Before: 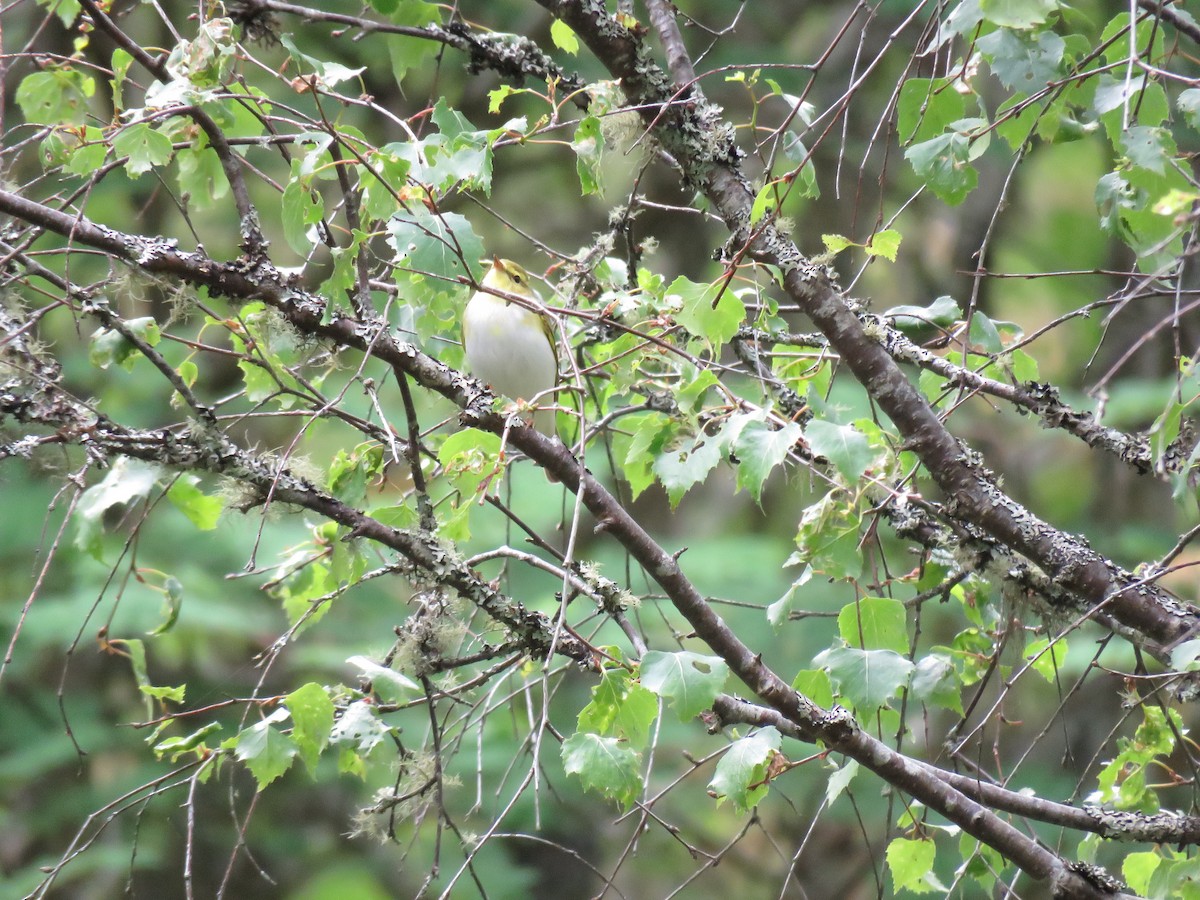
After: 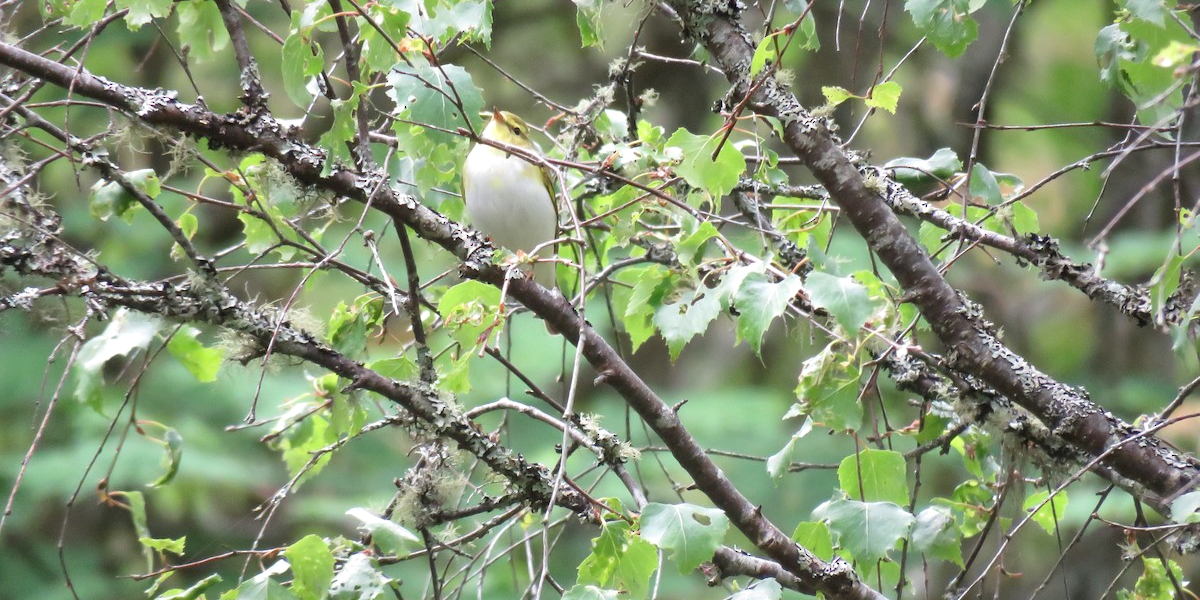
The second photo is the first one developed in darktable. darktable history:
local contrast: mode bilateral grid, contrast 20, coarseness 51, detail 119%, midtone range 0.2
crop: top 16.514%, bottom 16.767%
